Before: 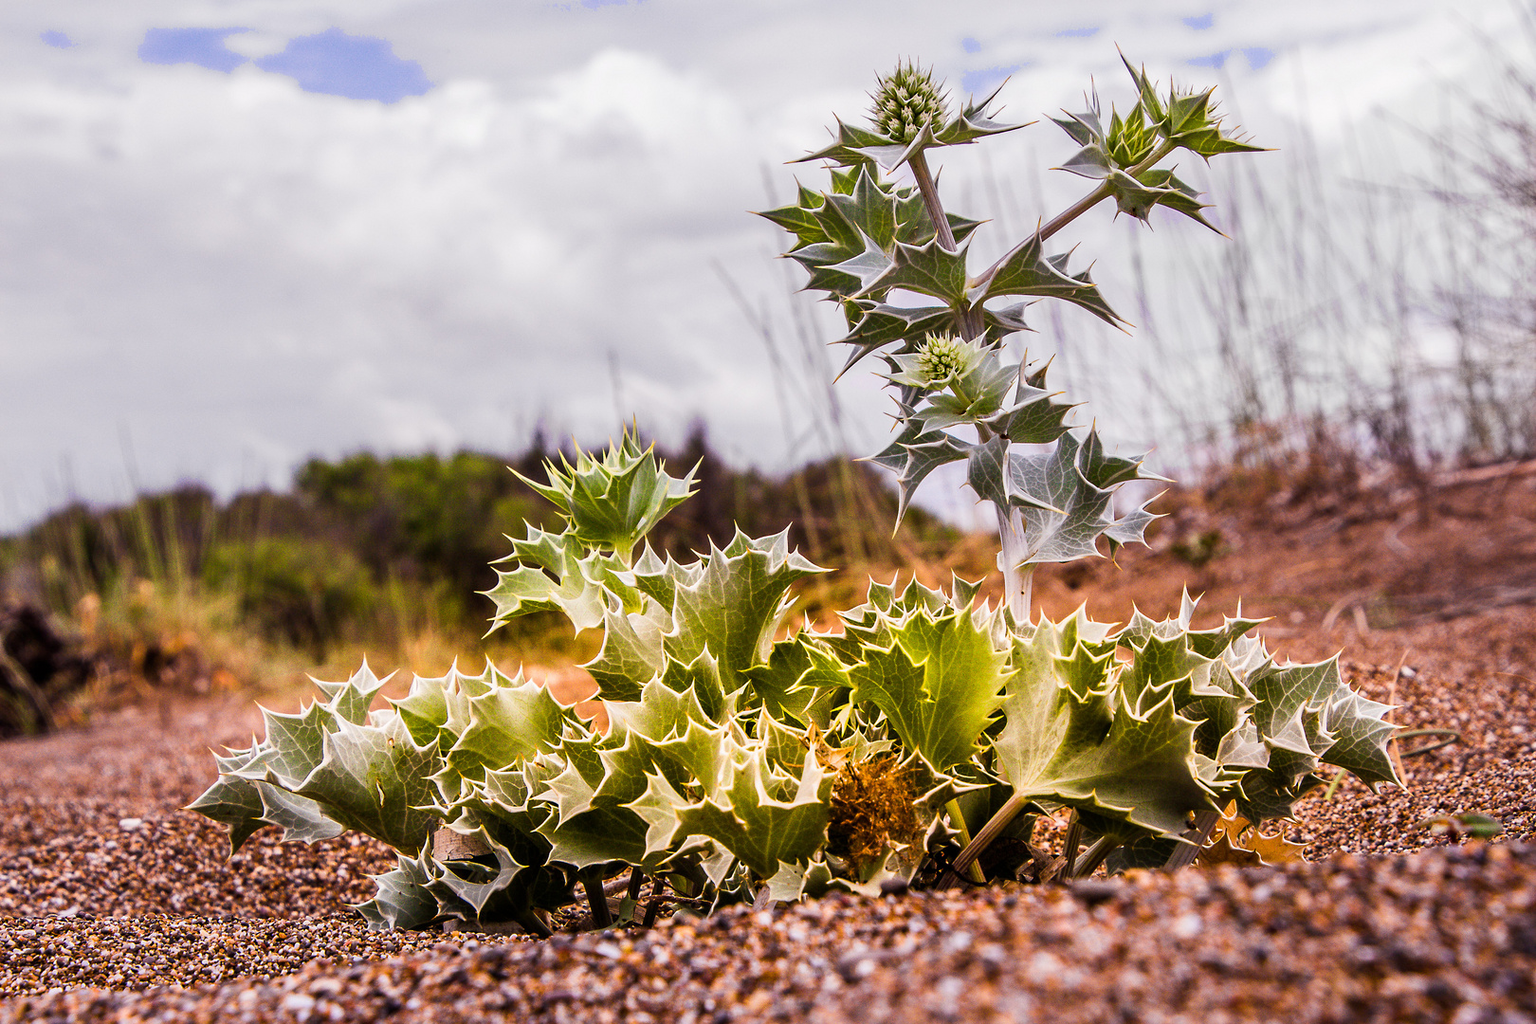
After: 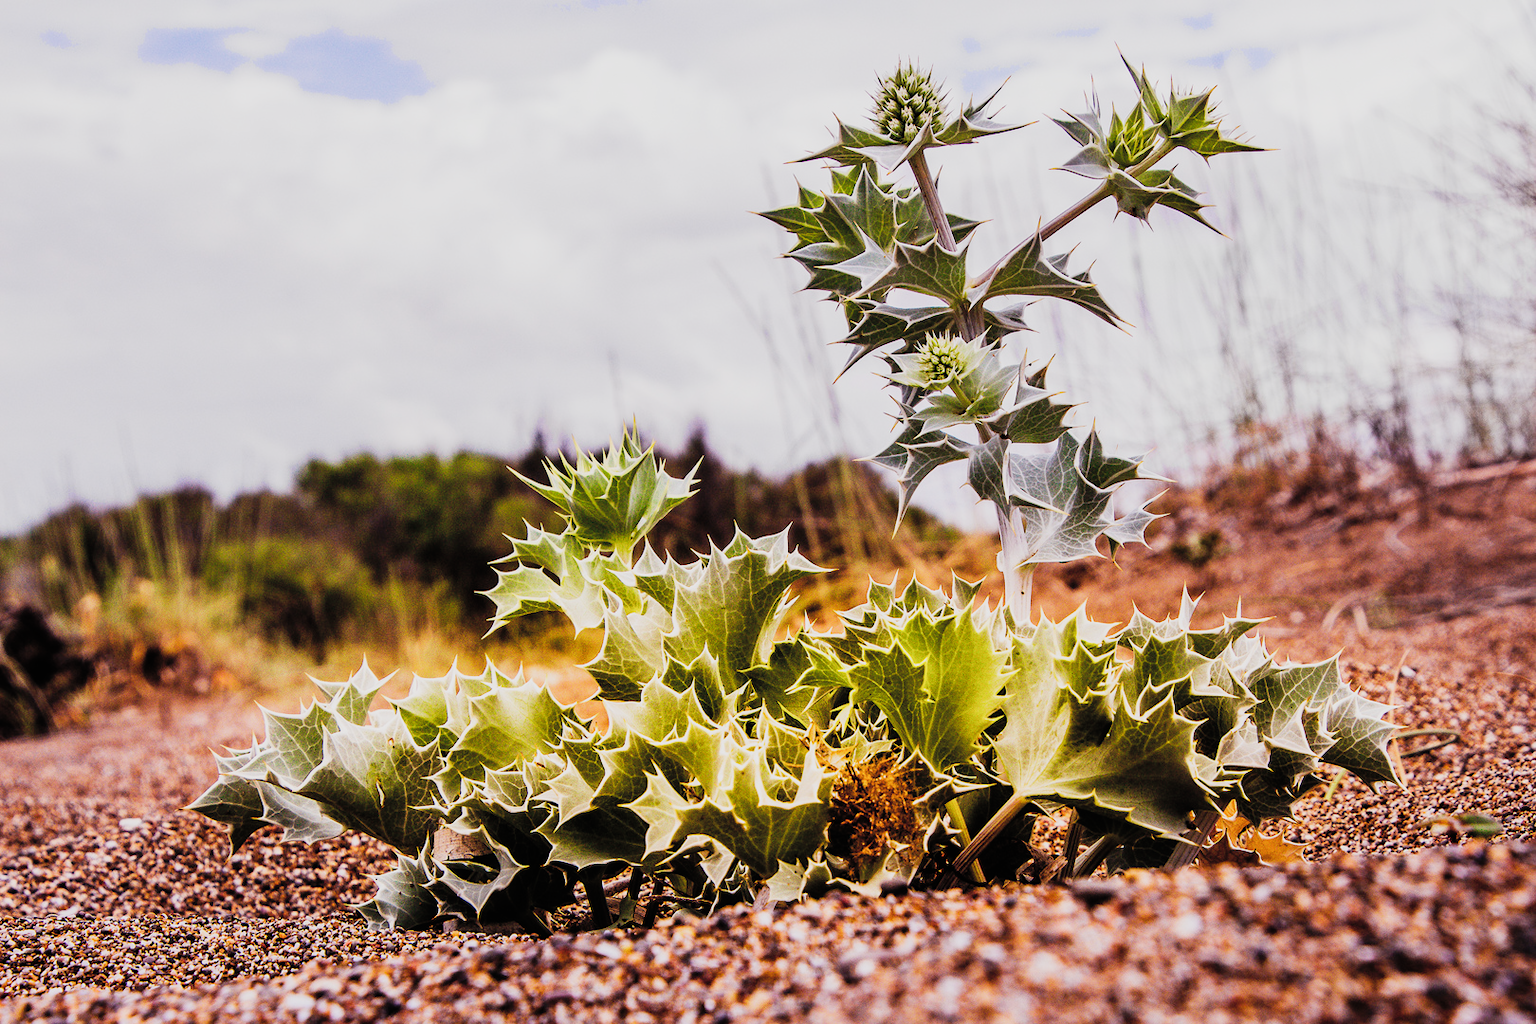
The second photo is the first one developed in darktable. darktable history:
contrast brightness saturation: brightness 0.13
color correction: saturation 0.99
sigmoid: contrast 1.69, skew -0.23, preserve hue 0%, red attenuation 0.1, red rotation 0.035, green attenuation 0.1, green rotation -0.017, blue attenuation 0.15, blue rotation -0.052, base primaries Rec2020
